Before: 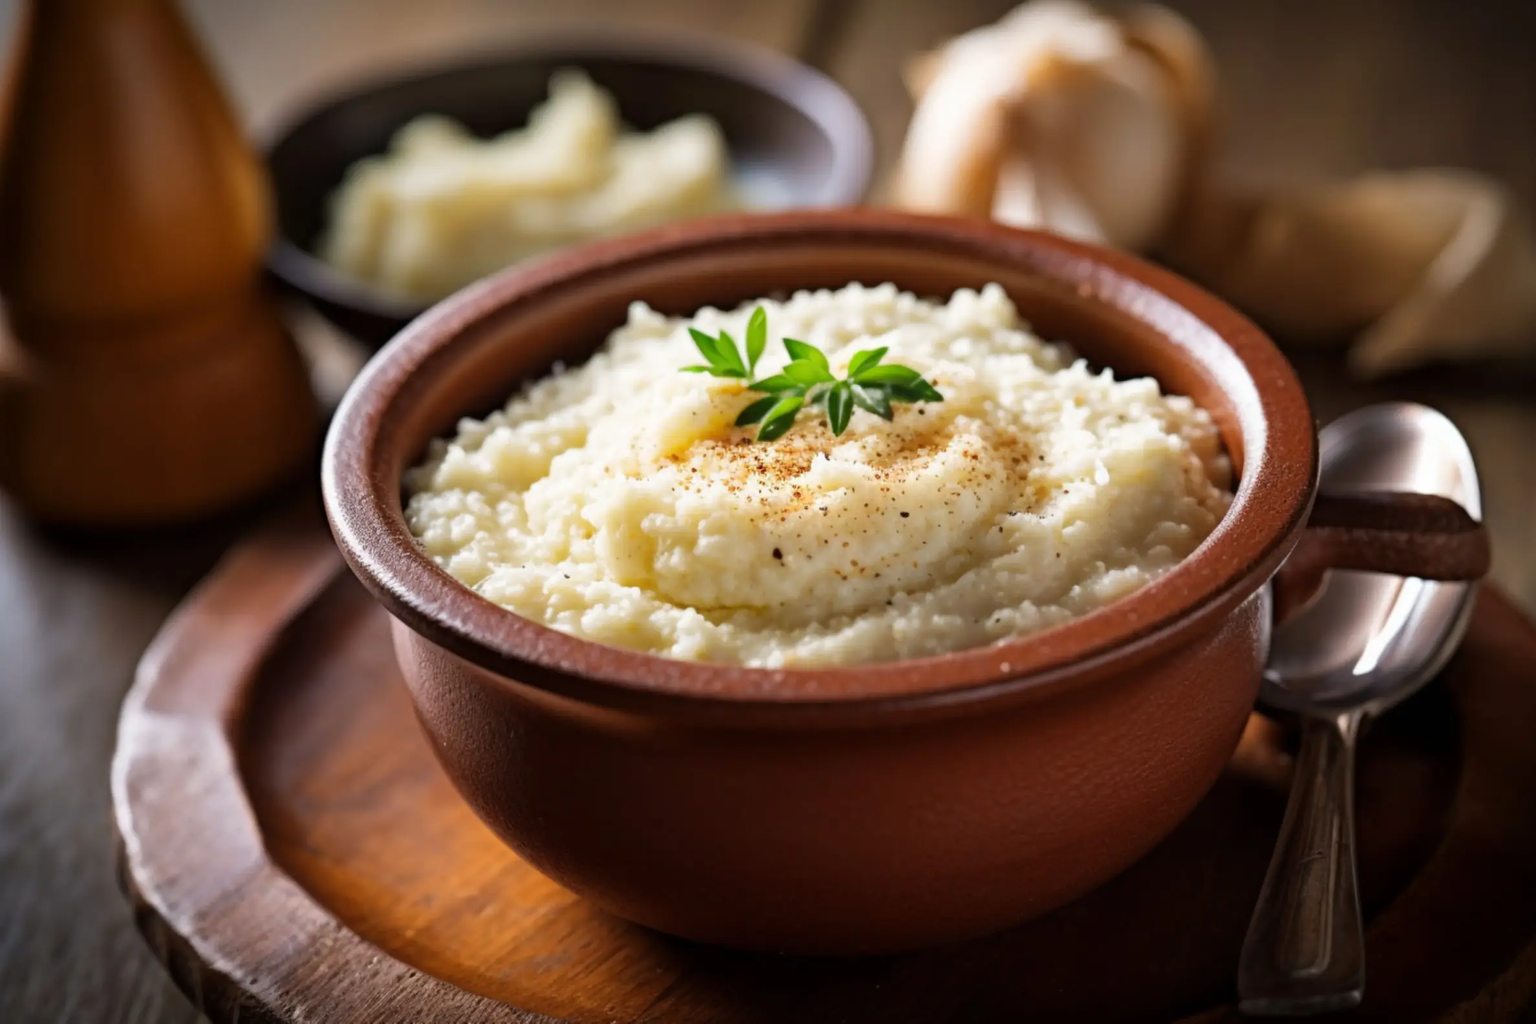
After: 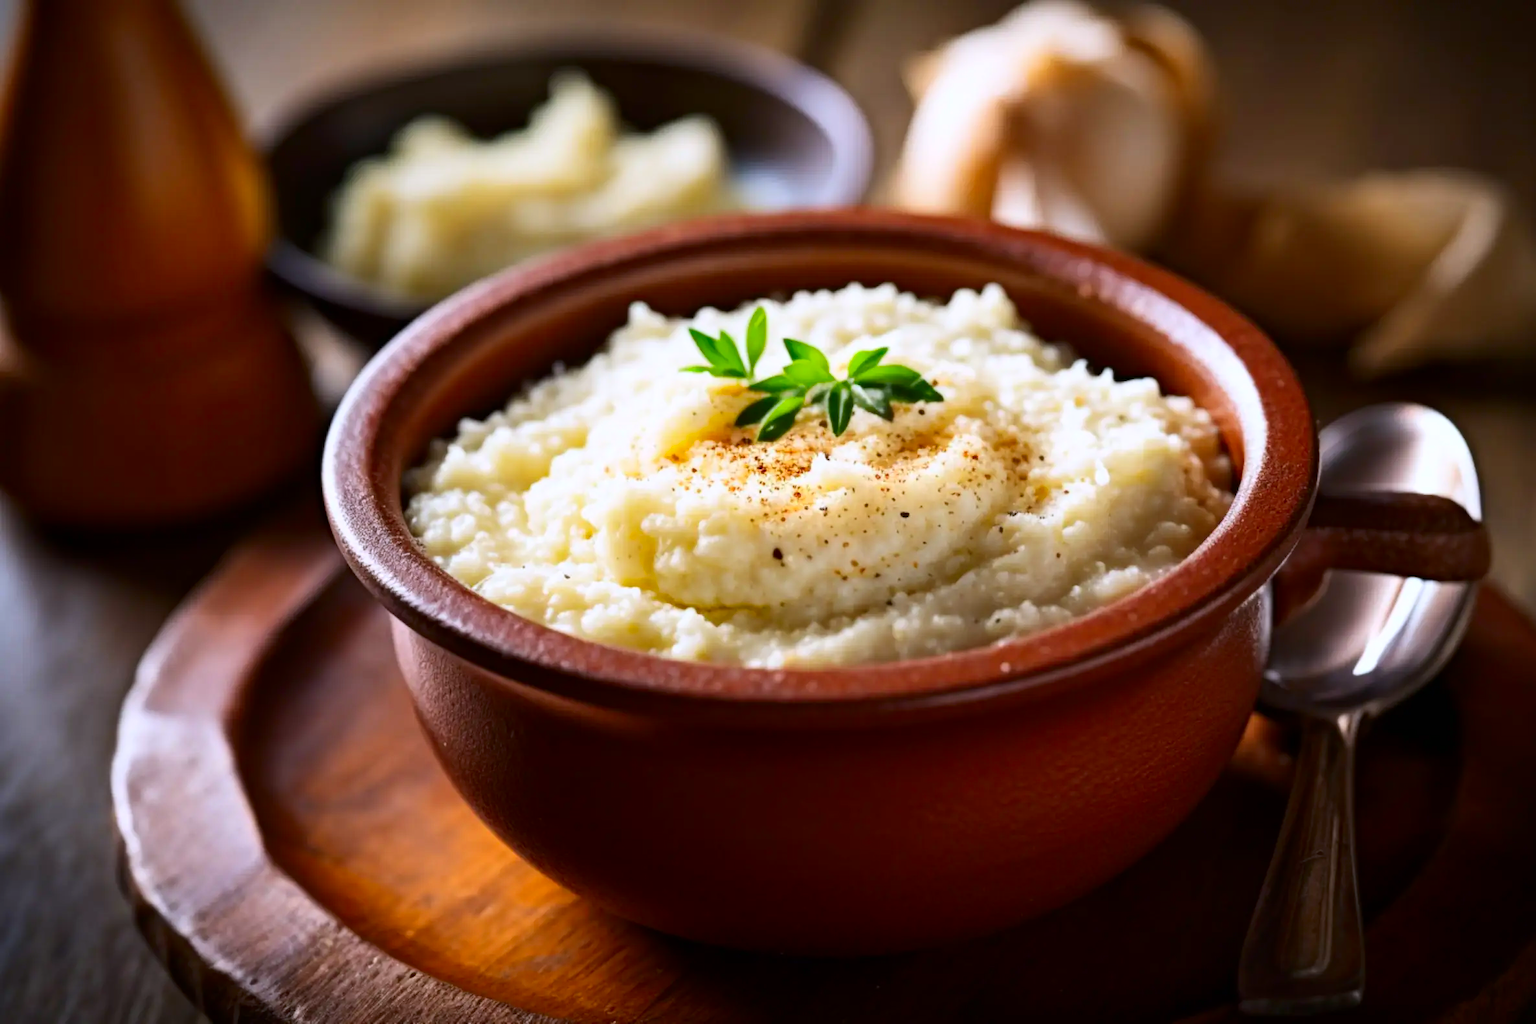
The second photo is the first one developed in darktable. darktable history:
contrast brightness saturation: contrast 0.18, saturation 0.3
white balance: red 0.984, blue 1.059
